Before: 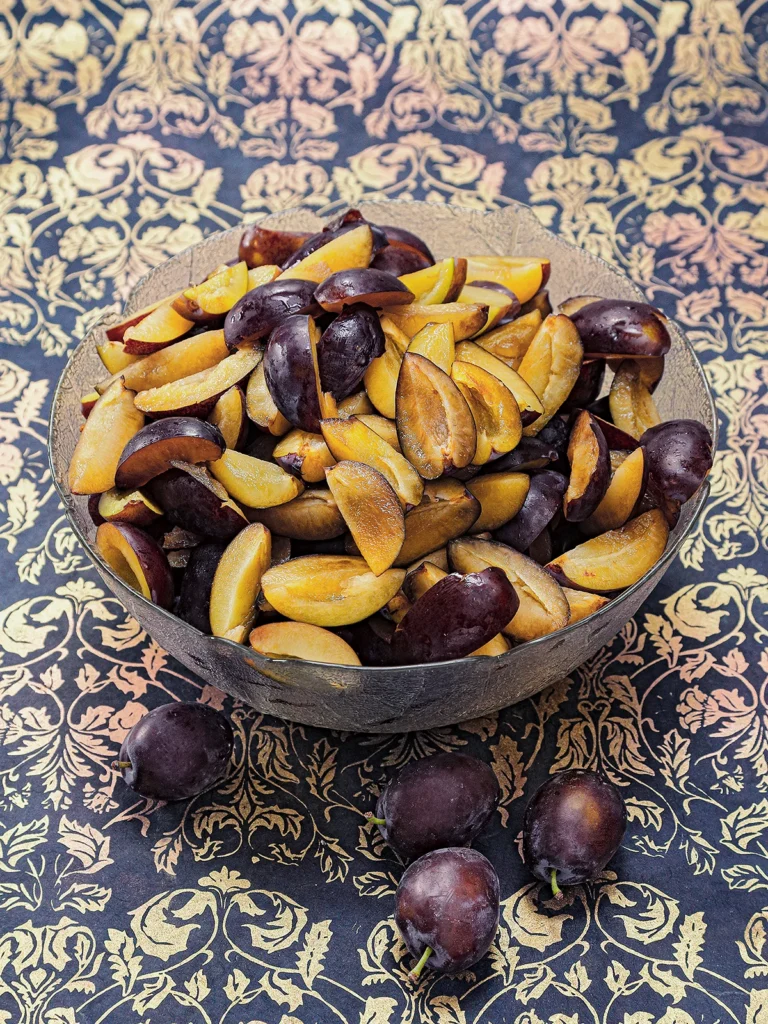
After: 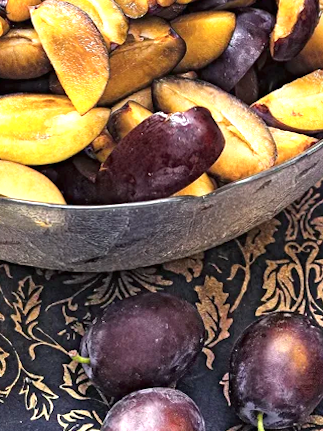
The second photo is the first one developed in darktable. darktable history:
rotate and perspective: lens shift (horizontal) -0.055, automatic cropping off
exposure: black level correction 0, exposure 1.2 EV, compensate exposure bias true, compensate highlight preservation false
crop: left 37.221%, top 45.169%, right 20.63%, bottom 13.777%
